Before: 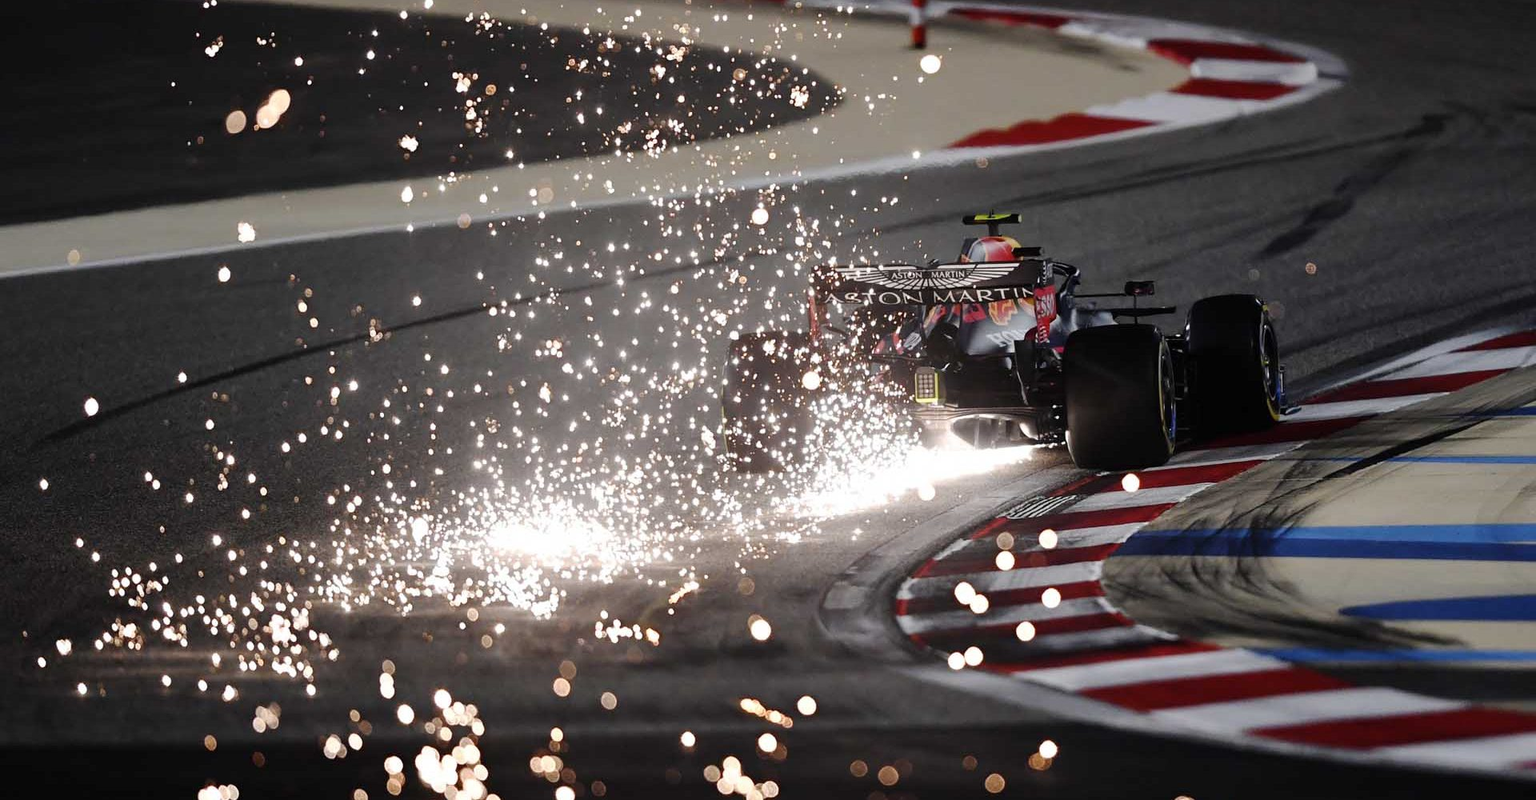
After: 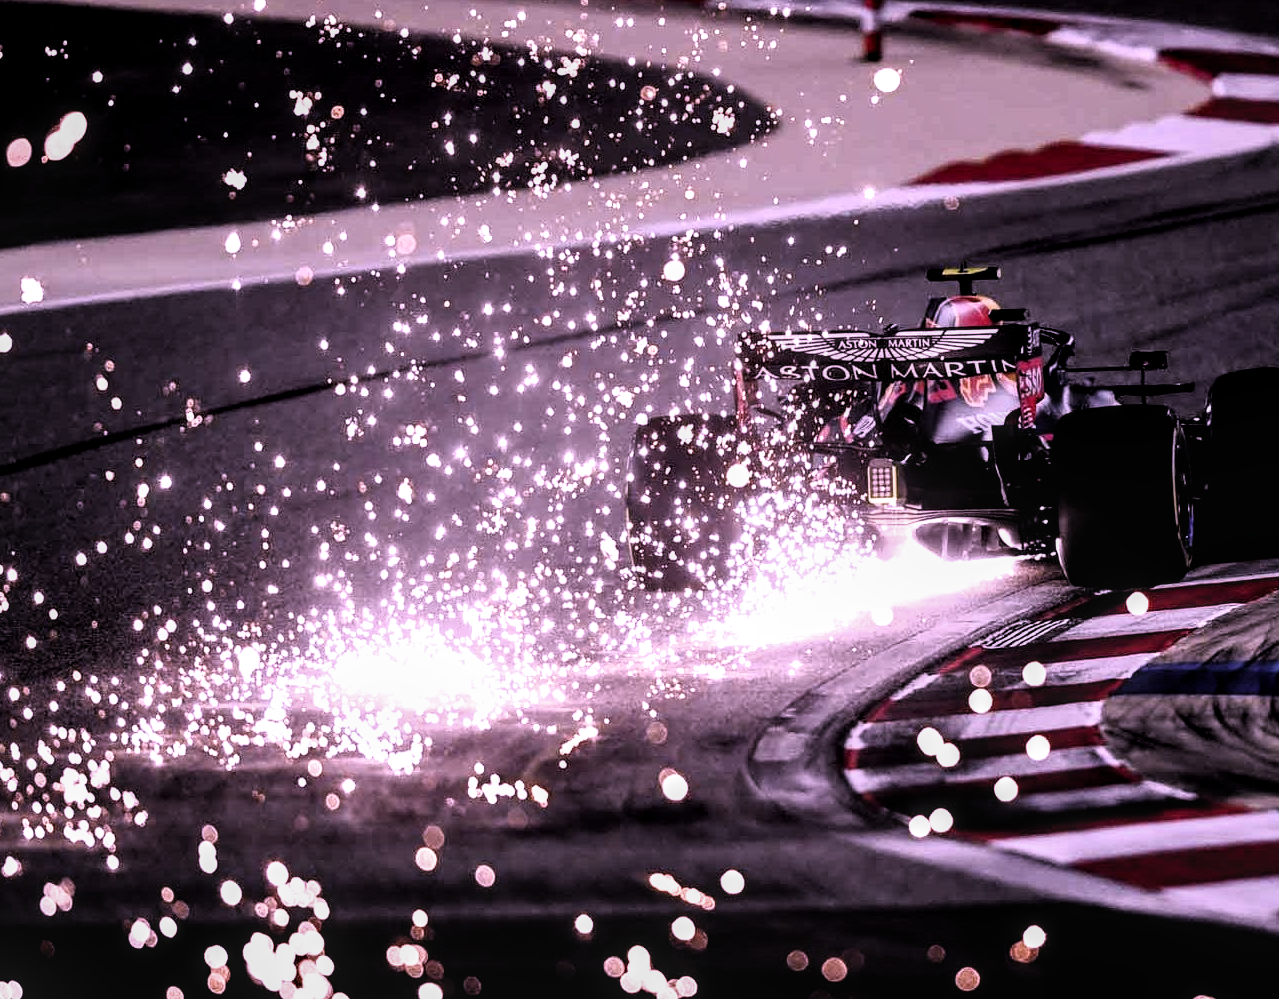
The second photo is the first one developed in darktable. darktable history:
color calibration: output R [1.107, -0.012, -0.003, 0], output B [0, 0, 1.308, 0], illuminant as shot in camera, x 0.358, y 0.373, temperature 4628.91 K
crop and rotate: left 14.401%, right 18.983%
filmic rgb: black relative exposure -8.31 EV, white relative exposure 2.25 EV, hardness 7.14, latitude 86.16%, contrast 1.705, highlights saturation mix -3.01%, shadows ↔ highlights balance -2.55%
local contrast: detail 130%
